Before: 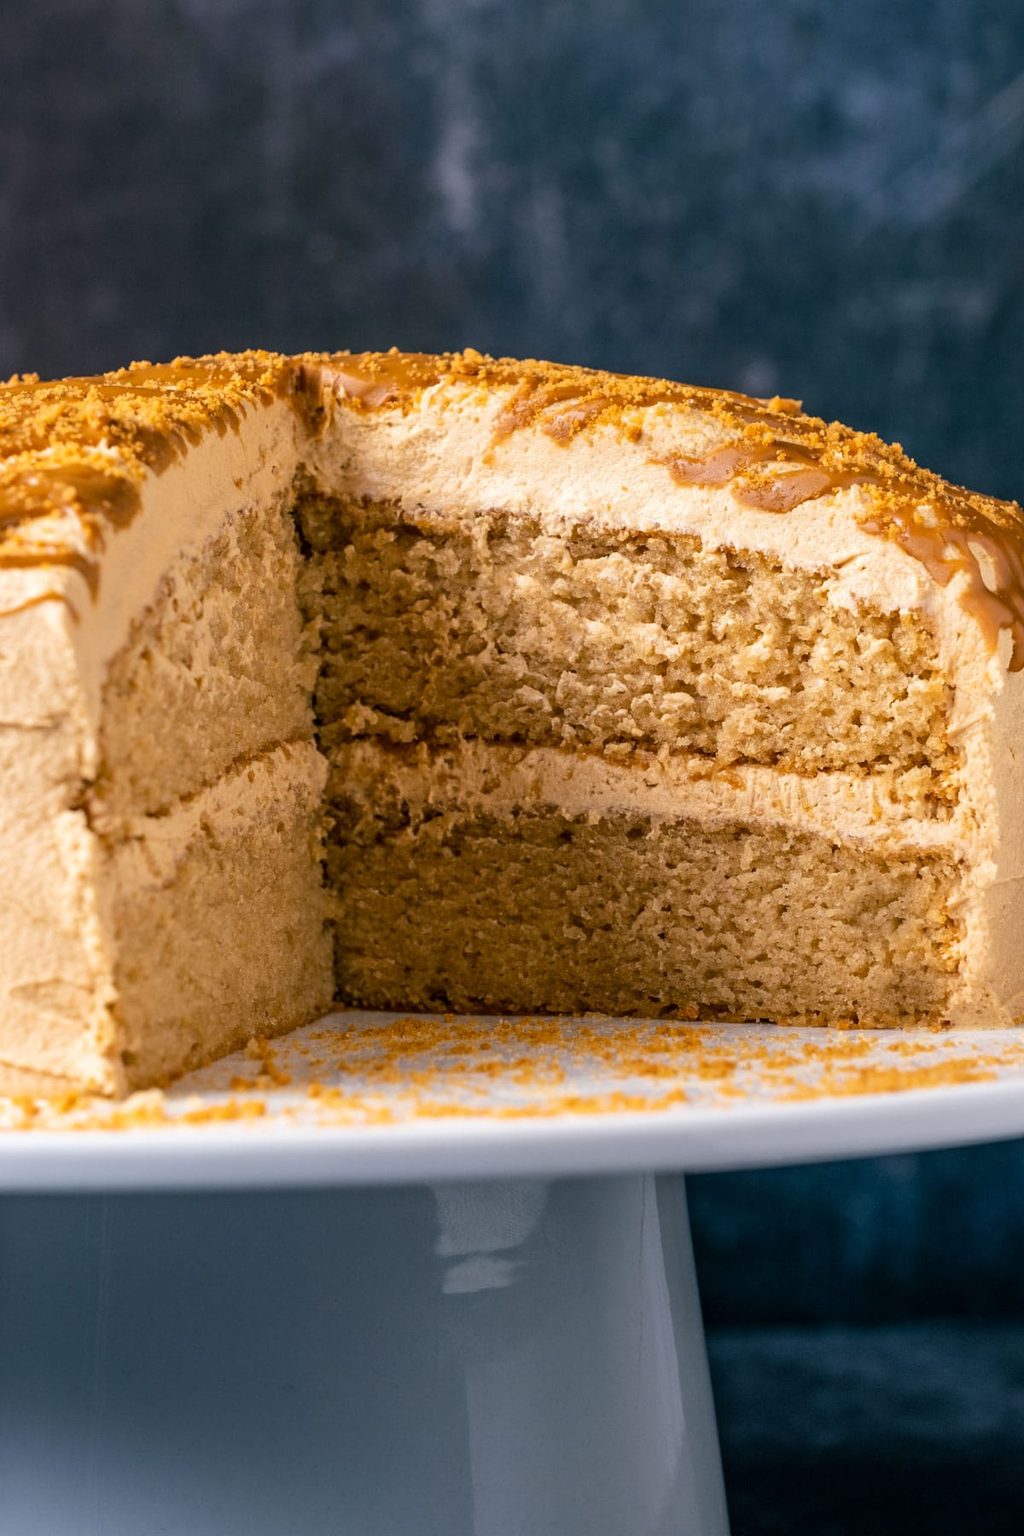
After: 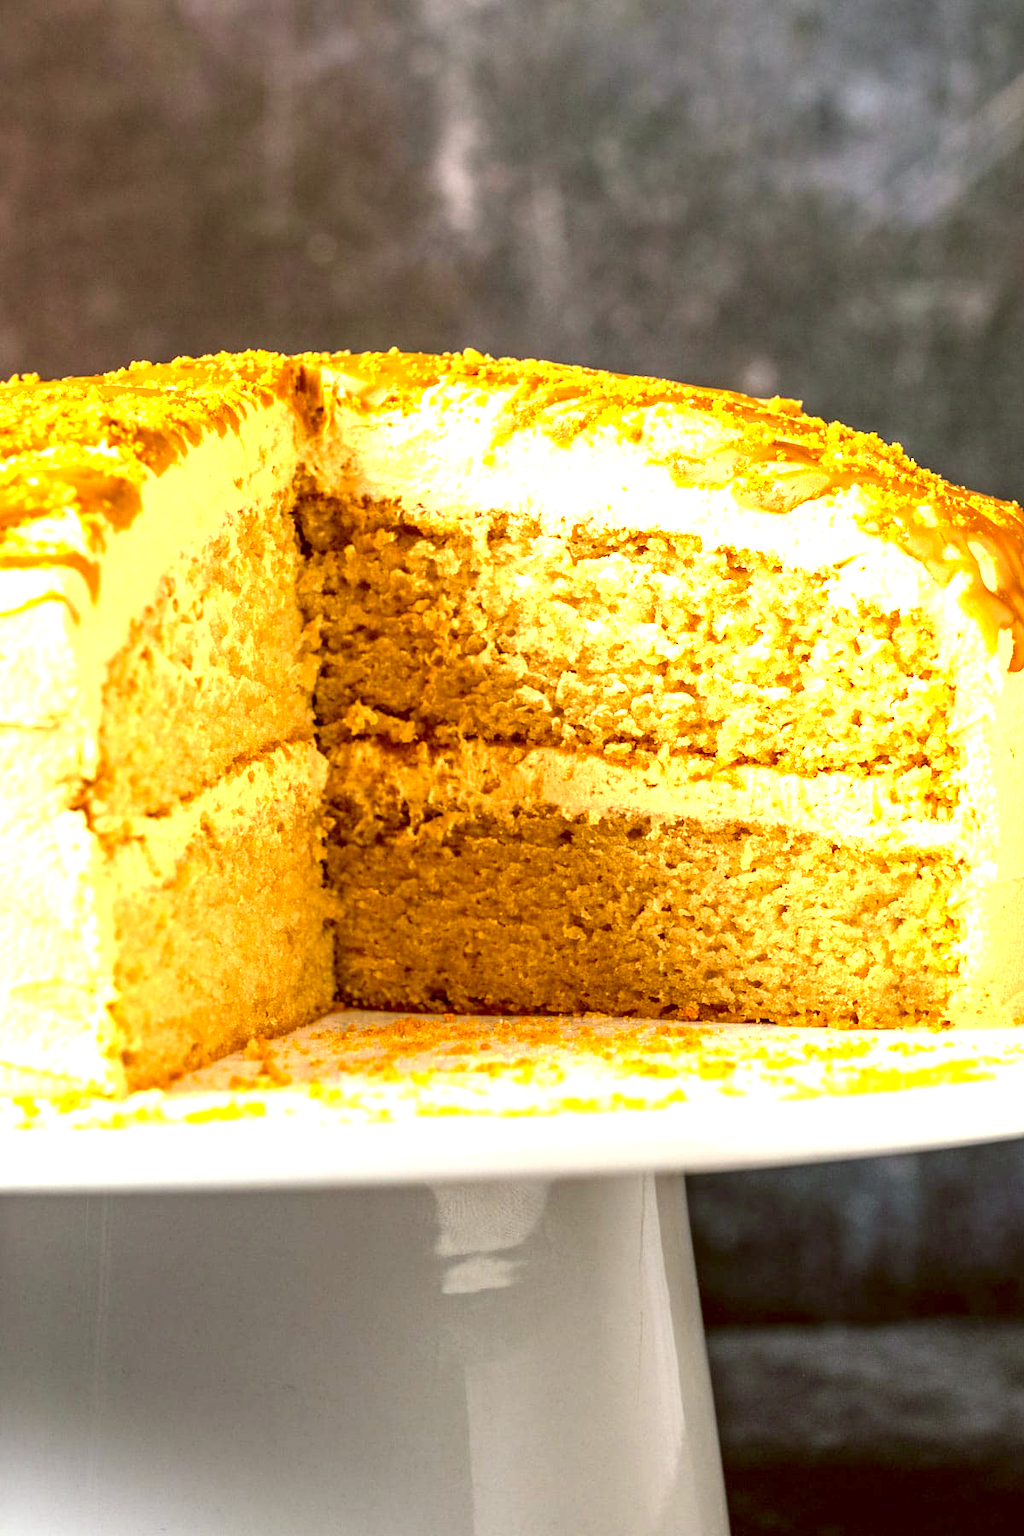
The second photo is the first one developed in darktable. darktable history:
color correction: highlights a* 1.12, highlights b* 24.26, shadows a* 15.58, shadows b* 24.26
exposure: black level correction 0.001, exposure 1.735 EV, compensate highlight preservation false
